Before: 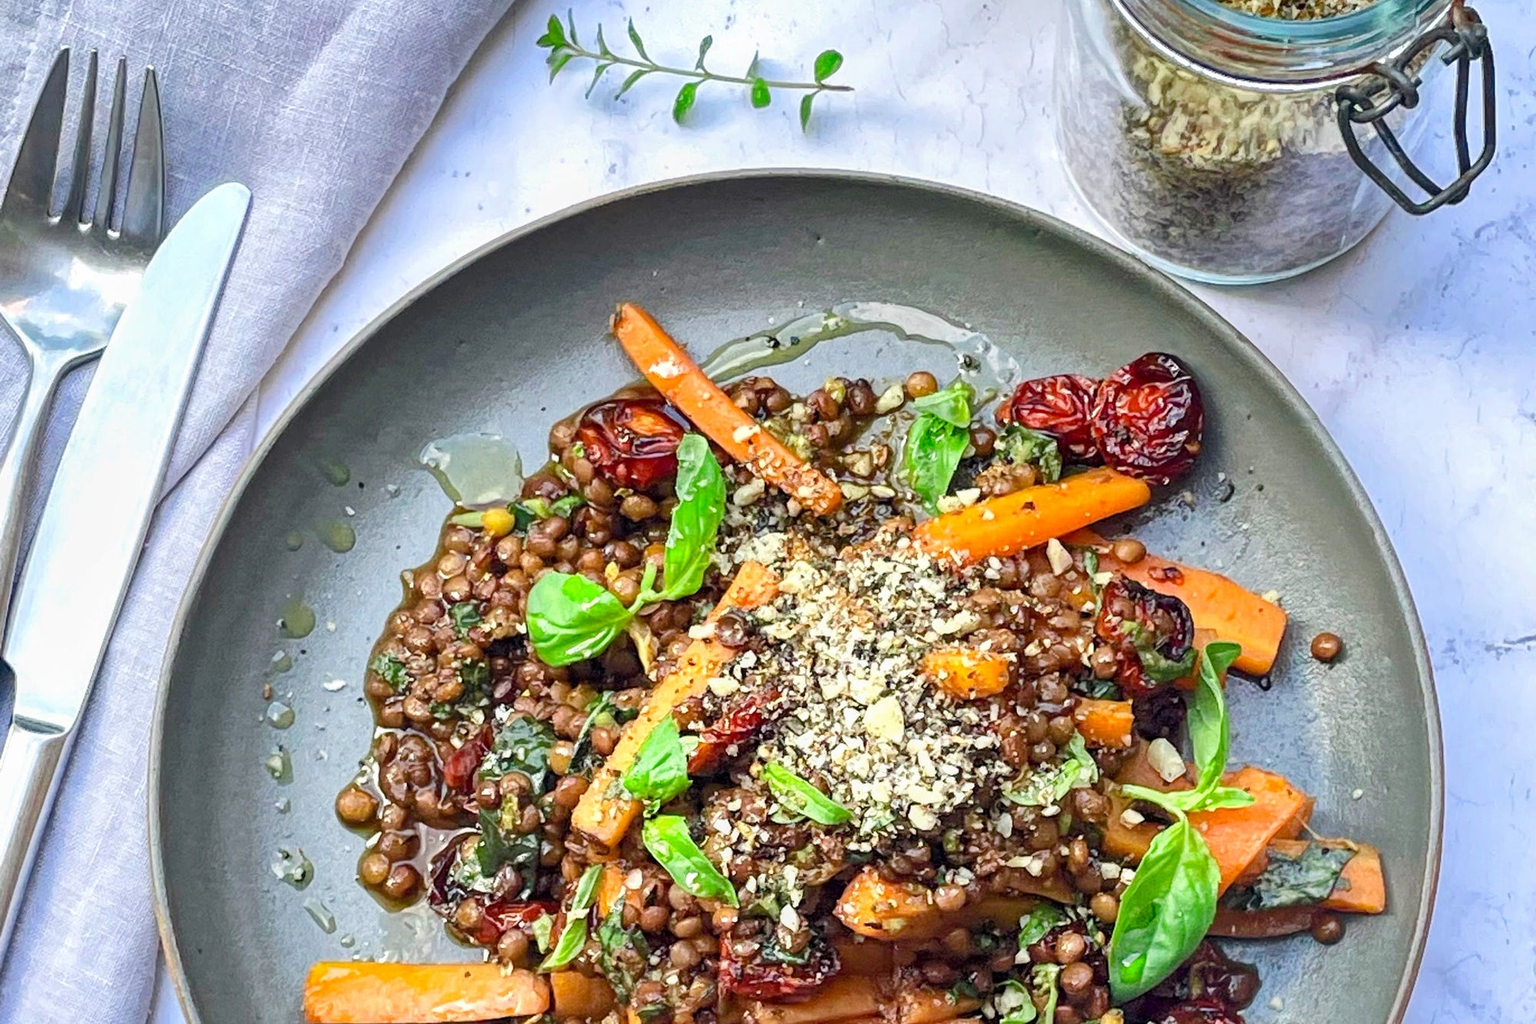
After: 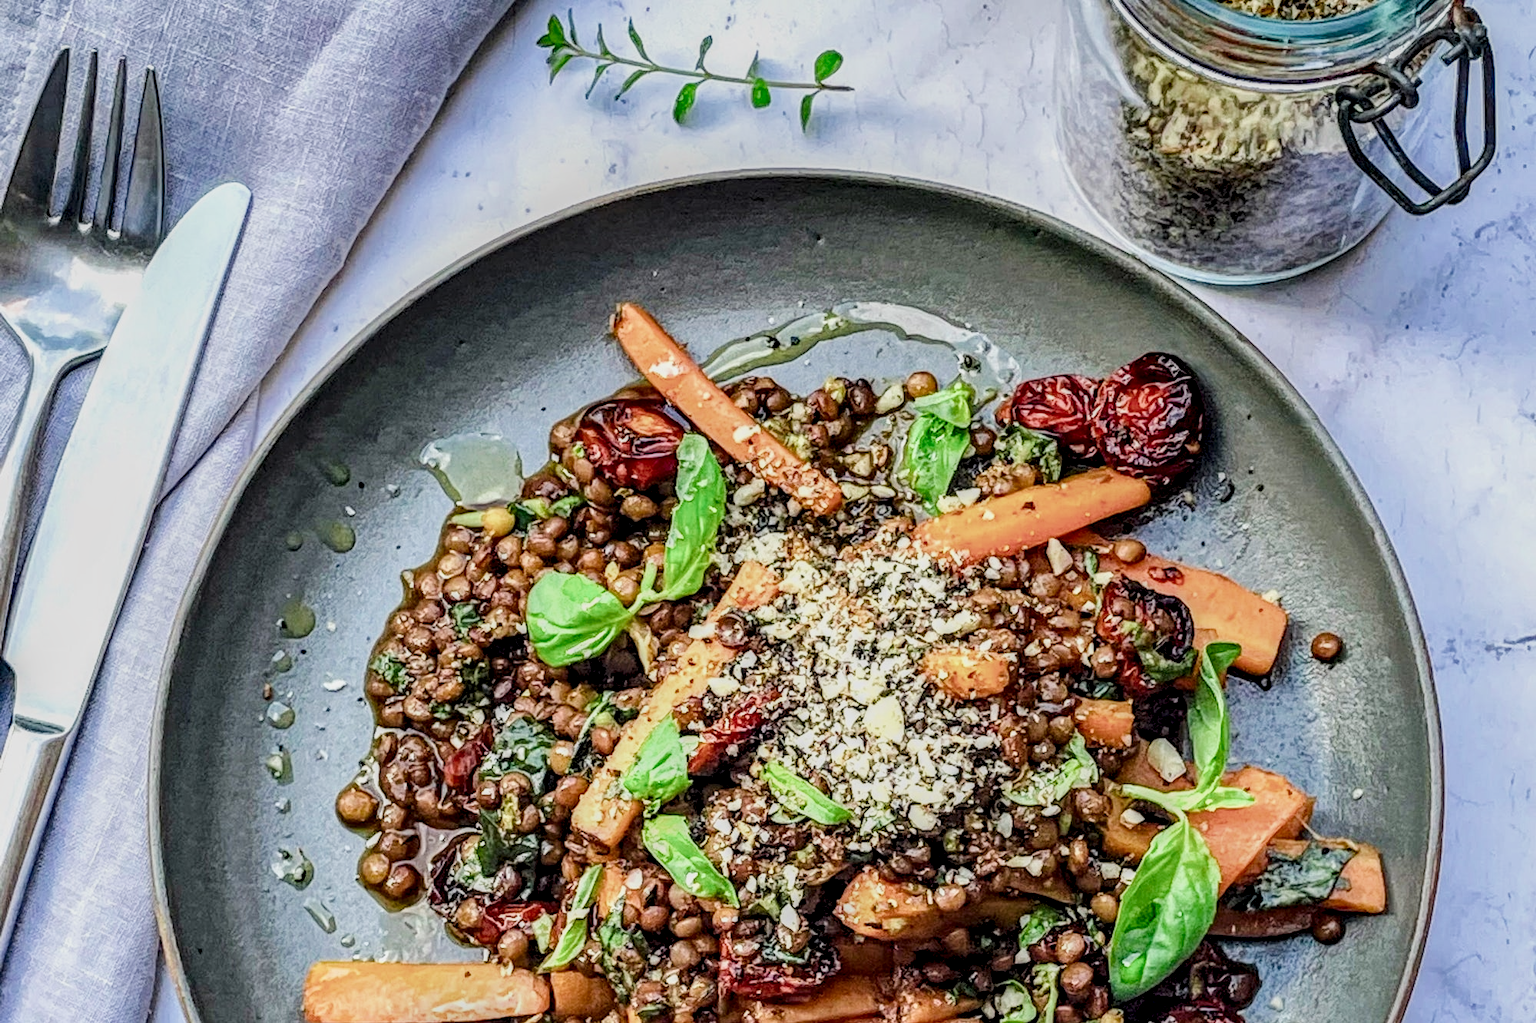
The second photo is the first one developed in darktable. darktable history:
local contrast: highlights 4%, shadows 4%, detail 181%
filmic rgb: black relative exposure -7.65 EV, white relative exposure 4.56 EV, hardness 3.61, color science v5 (2021), contrast in shadows safe, contrast in highlights safe
haze removal: compatibility mode true, adaptive false
